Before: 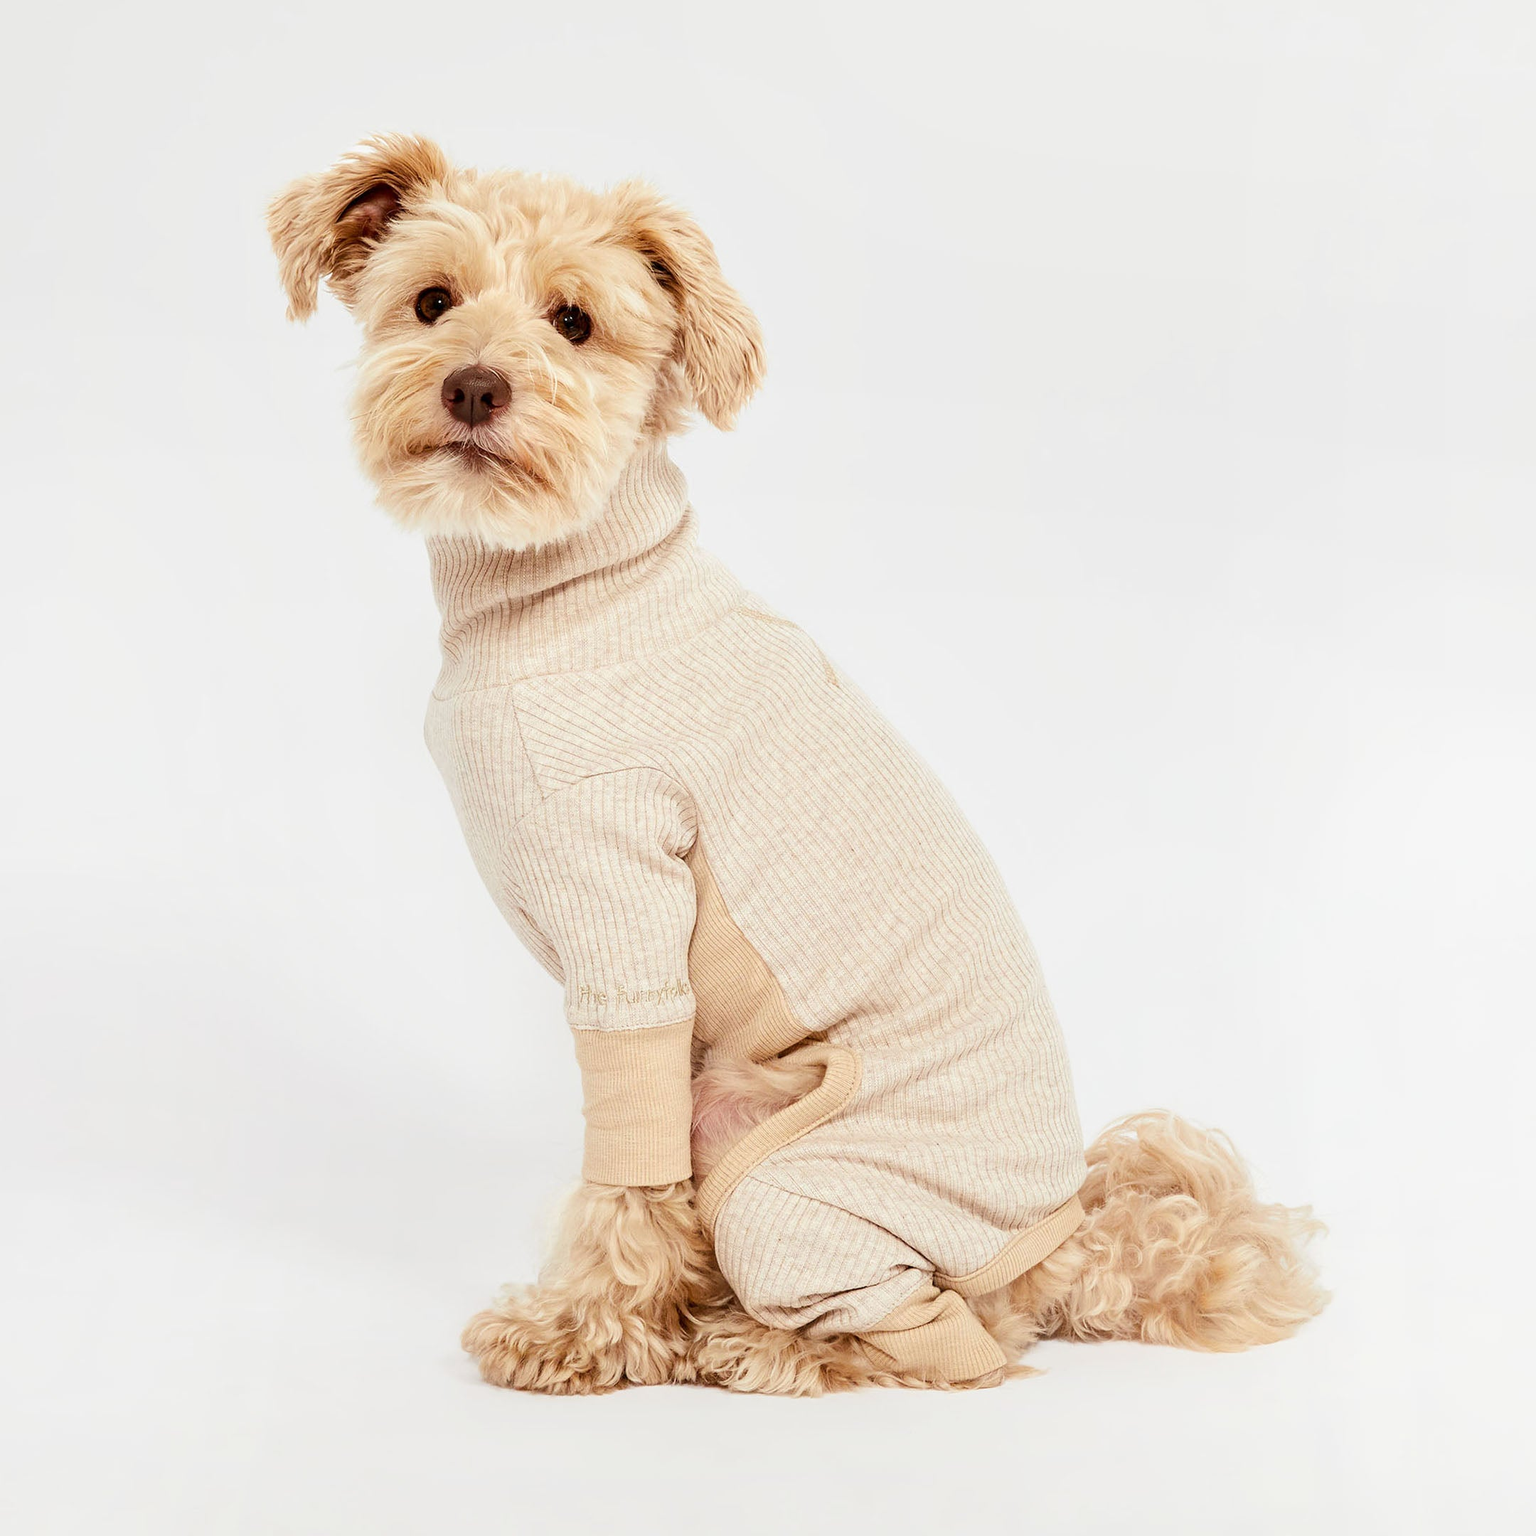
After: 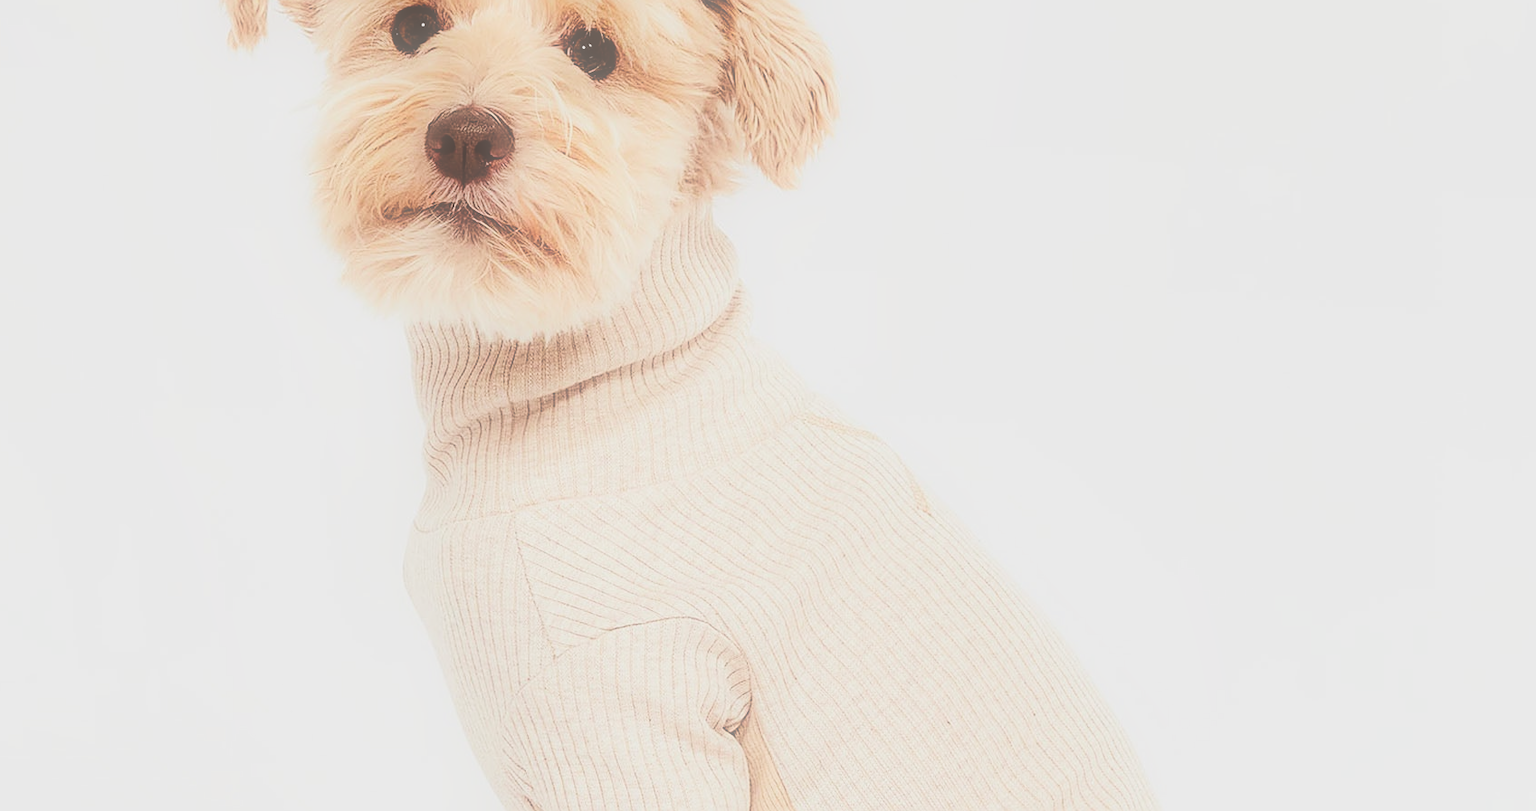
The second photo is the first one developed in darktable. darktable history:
soften: size 60.24%, saturation 65.46%, brightness 0.506 EV, mix 25.7%
crop: left 7.036%, top 18.398%, right 14.379%, bottom 40.043%
filmic rgb: black relative exposure -7.32 EV, white relative exposure 5.09 EV, hardness 3.2
contrast brightness saturation: contrast 0.2, brightness 0.16, saturation 0.22
local contrast: highlights 100%, shadows 100%, detail 120%, midtone range 0.2
sharpen: on, module defaults
